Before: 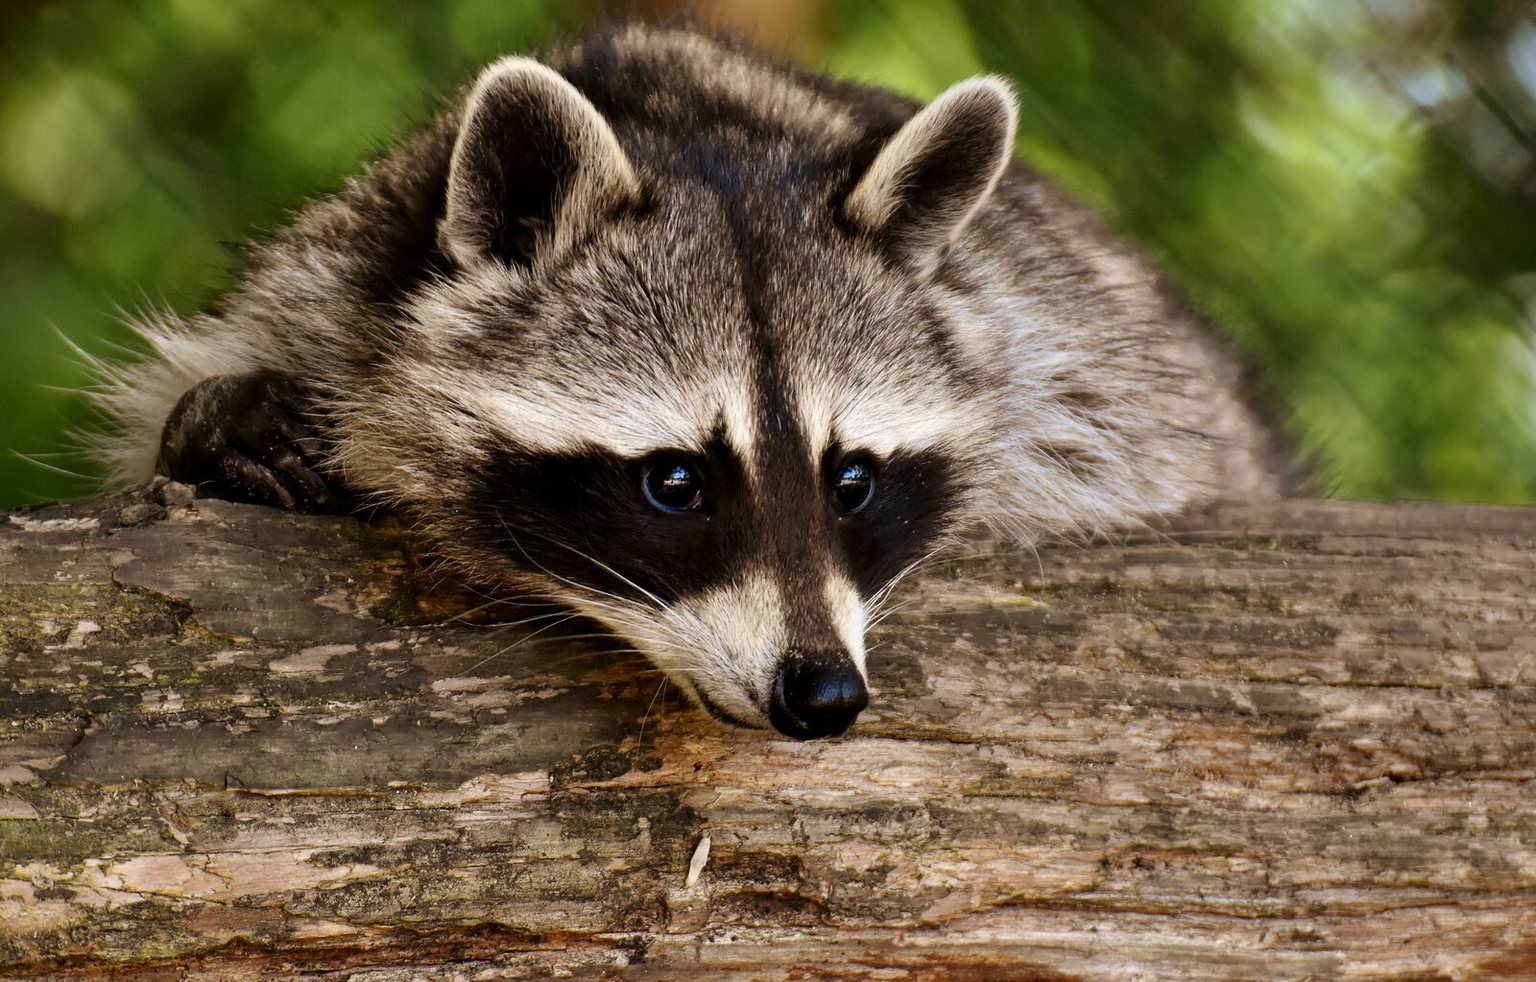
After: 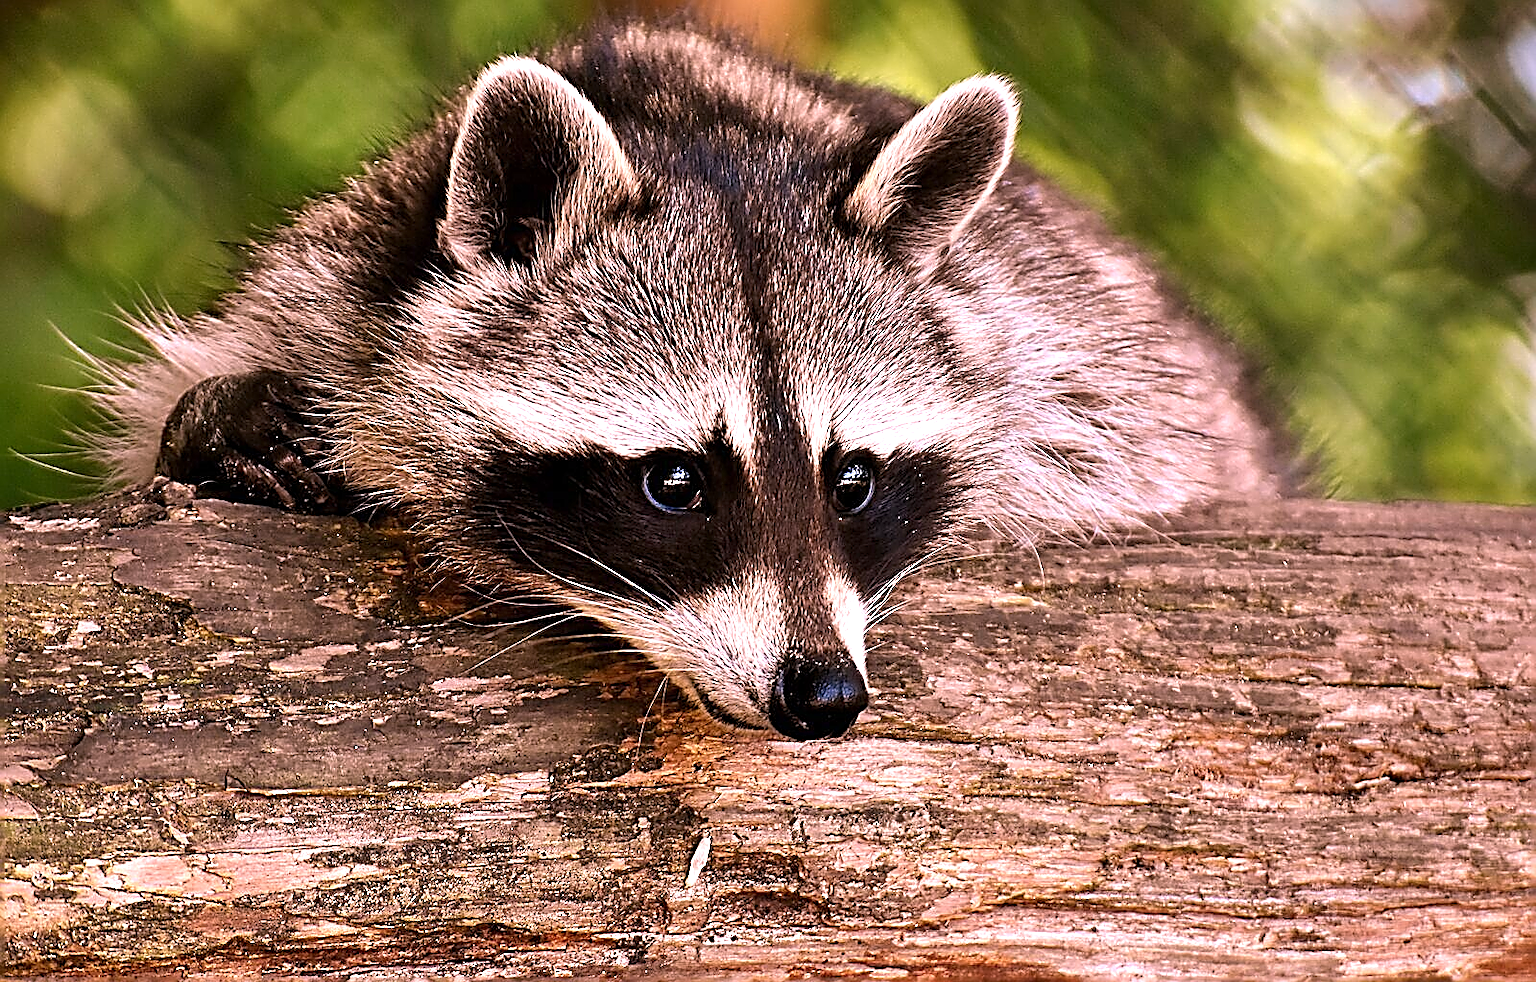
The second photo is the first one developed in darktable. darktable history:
exposure: exposure 0.564 EV, compensate highlight preservation false
sharpen: amount 2
white balance: red 1.188, blue 1.11
